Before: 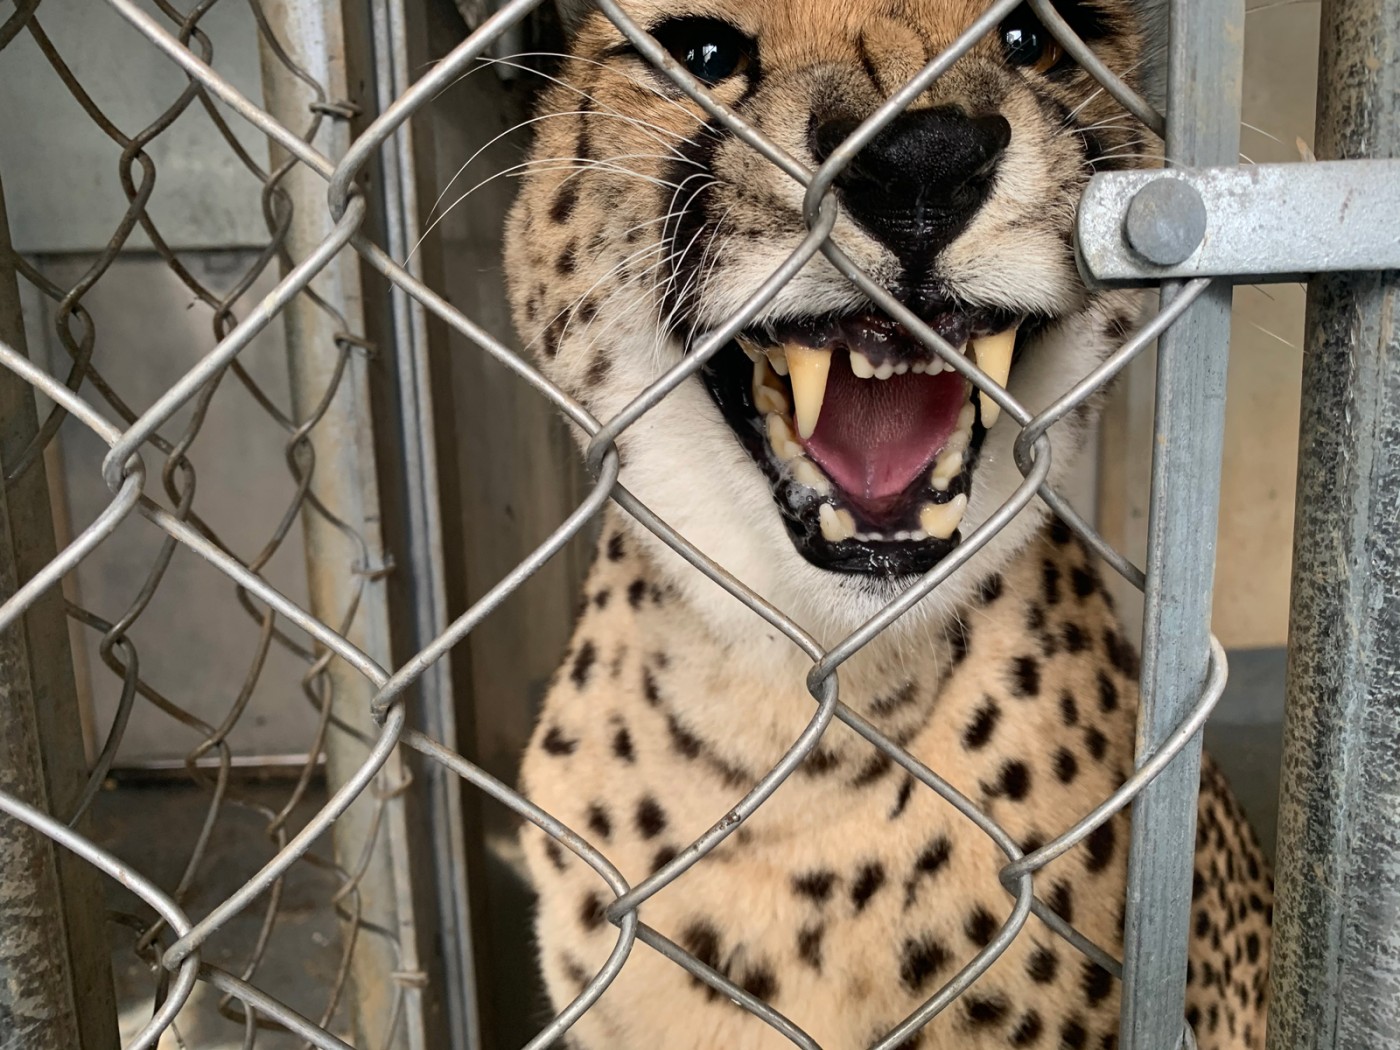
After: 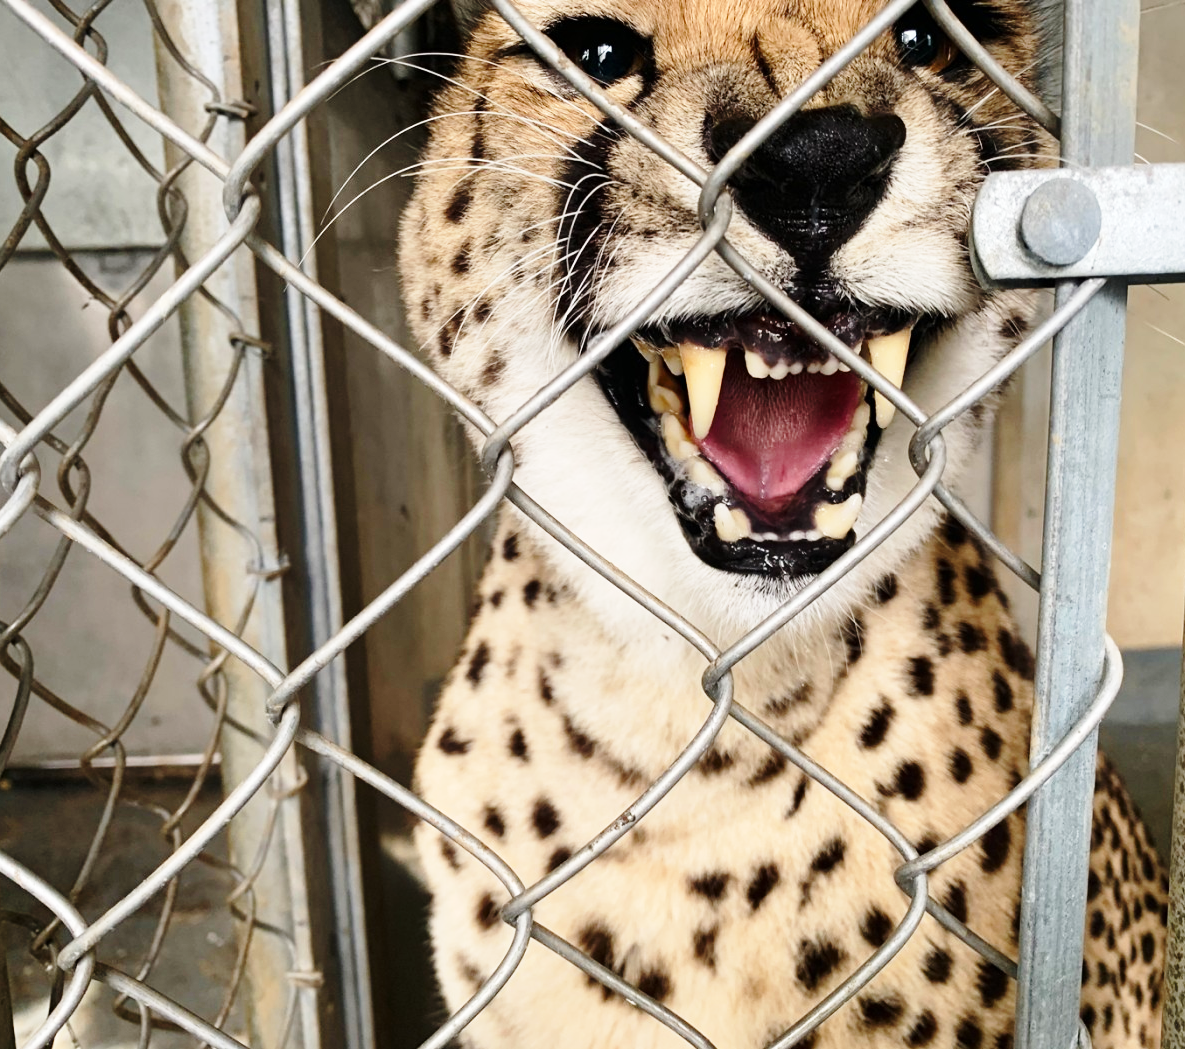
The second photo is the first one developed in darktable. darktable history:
crop: left 7.504%, right 7.822%
base curve: curves: ch0 [(0, 0) (0.028, 0.03) (0.121, 0.232) (0.46, 0.748) (0.859, 0.968) (1, 1)], preserve colors none
